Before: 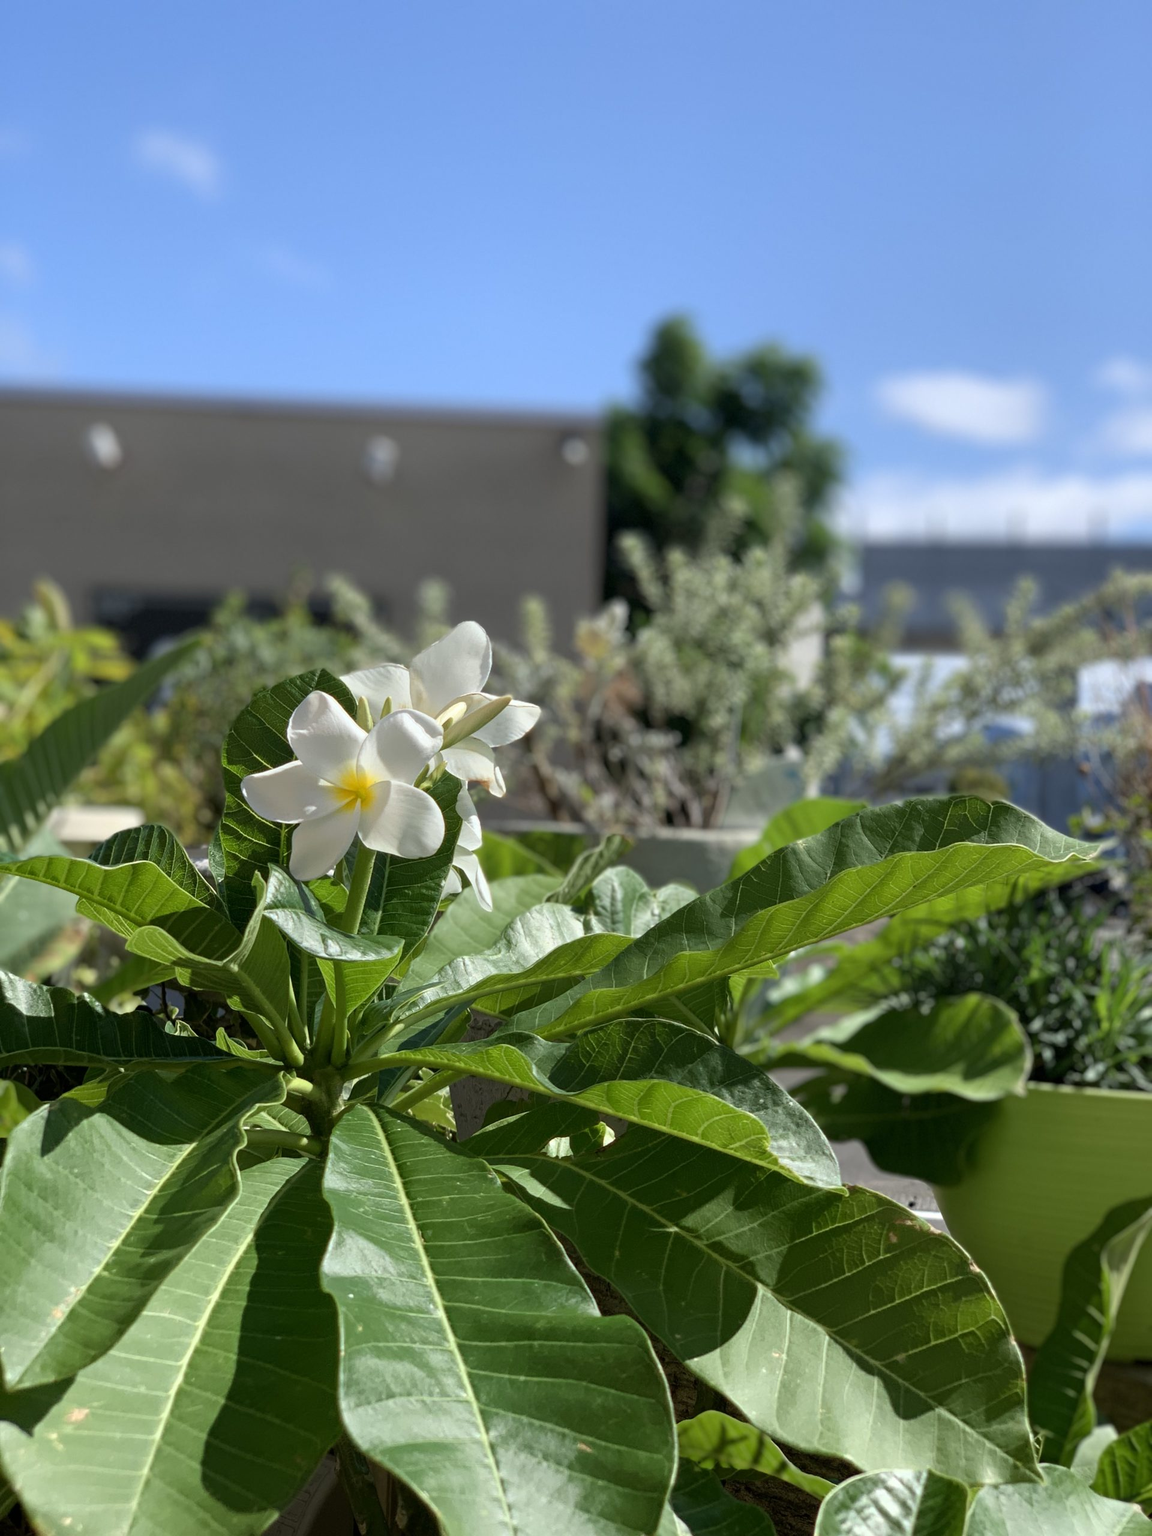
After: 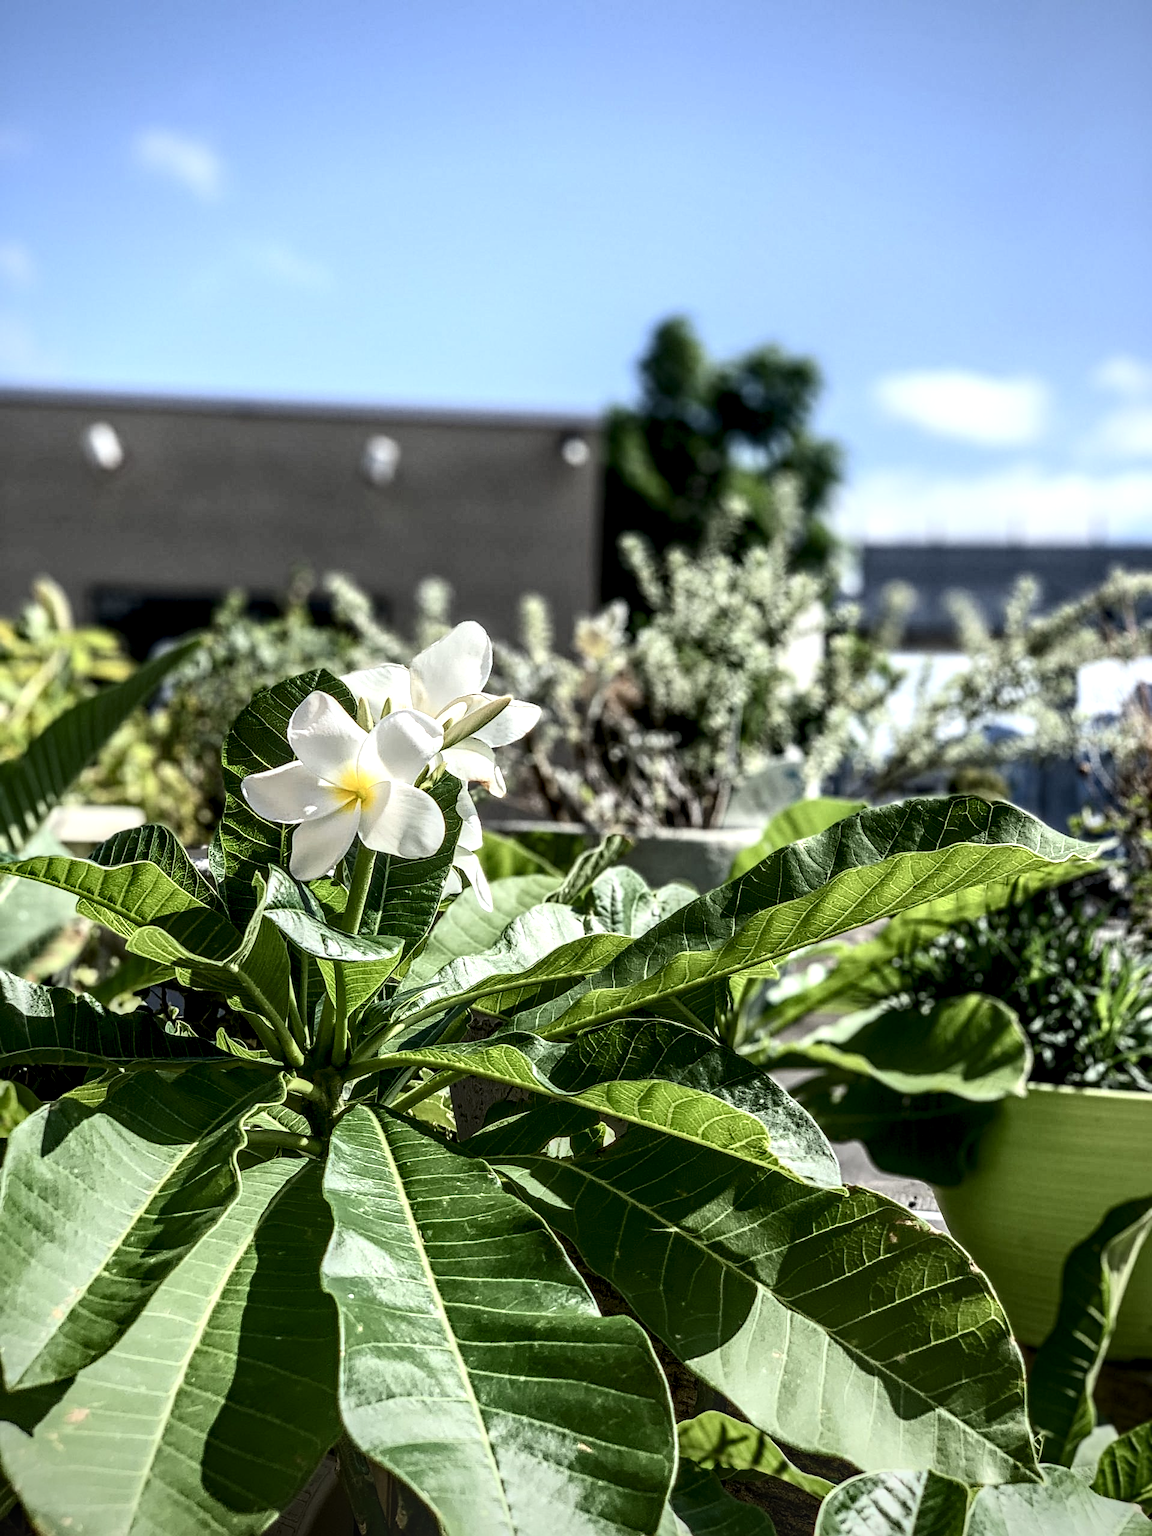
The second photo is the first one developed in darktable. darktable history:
contrast brightness saturation: contrast 0.387, brightness 0.111
local contrast: highlights 1%, shadows 7%, detail 182%
base curve: curves: ch0 [(0, 0) (0.283, 0.295) (1, 1)], preserve colors none
sharpen: on, module defaults
vignetting: saturation 0.036
